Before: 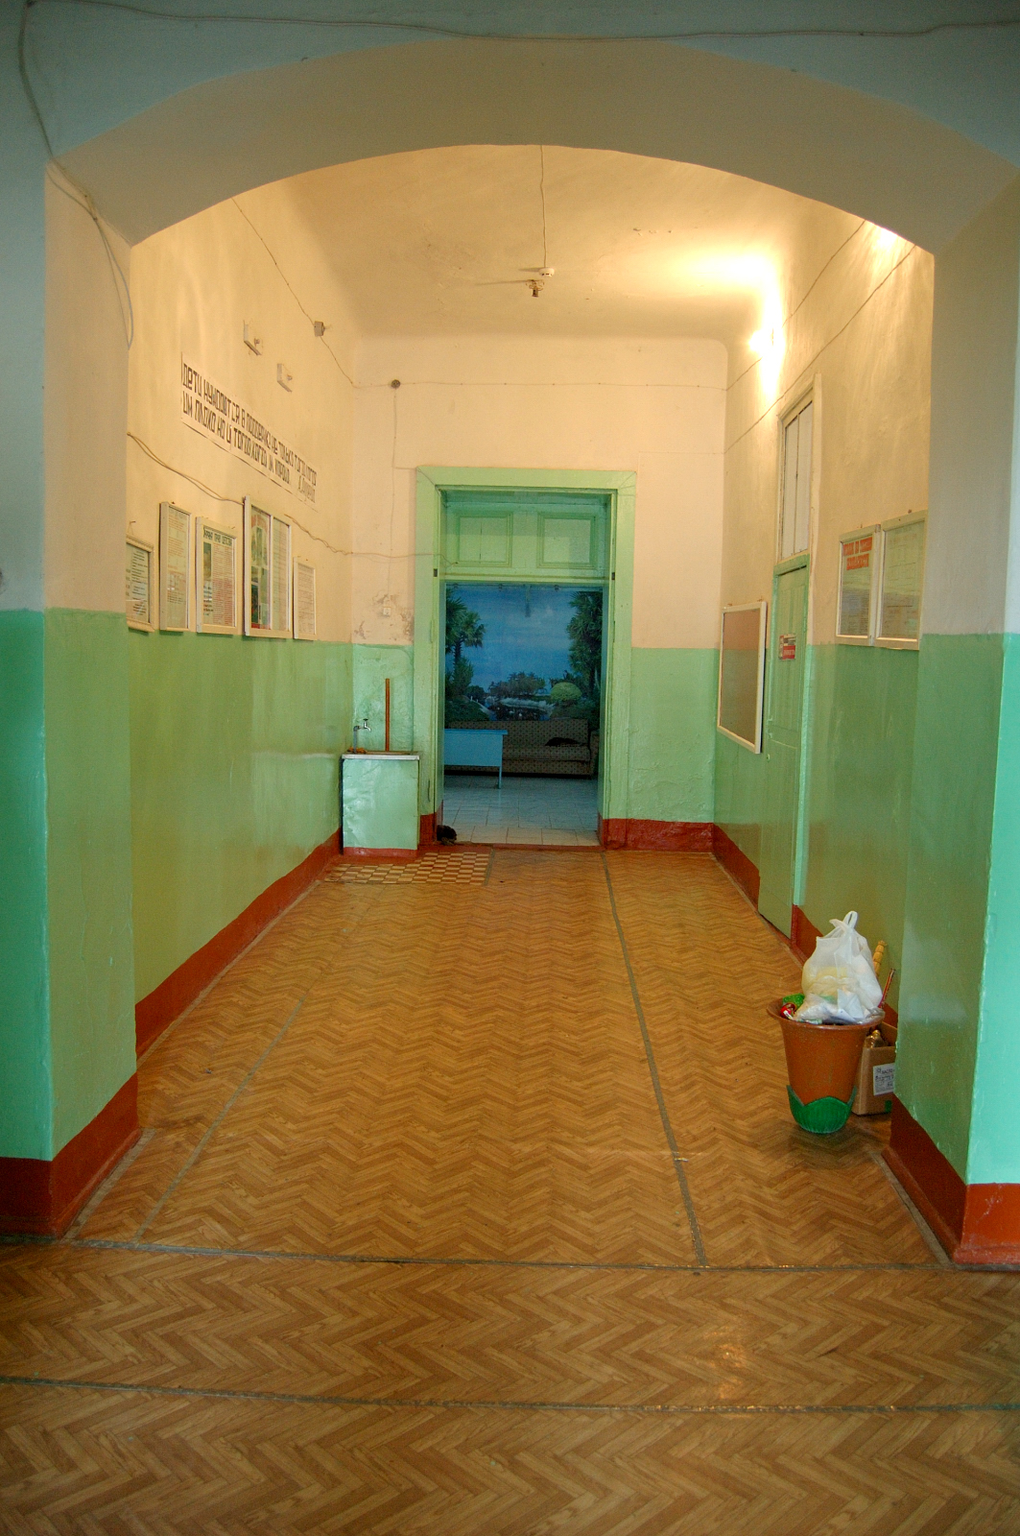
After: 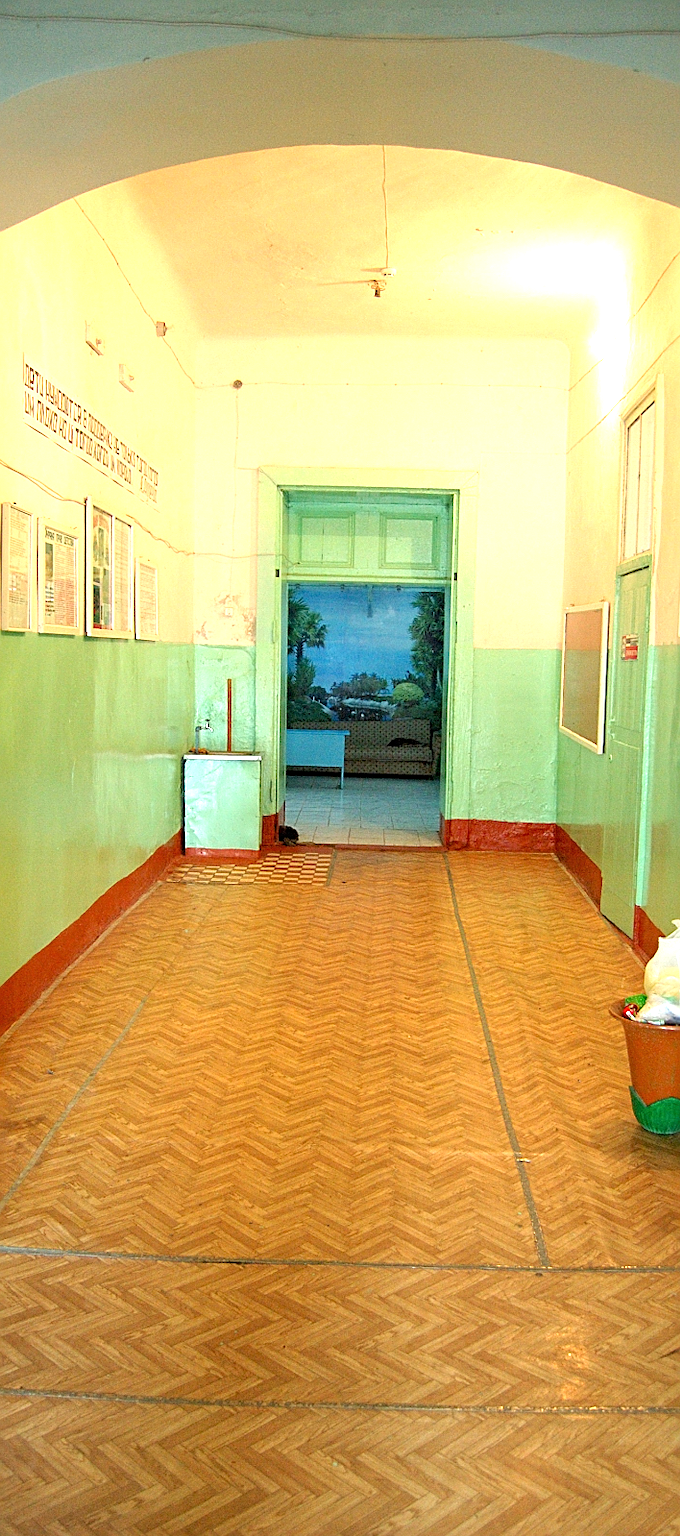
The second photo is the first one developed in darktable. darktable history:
sharpen: on, module defaults
crop and rotate: left 15.546%, right 17.787%
exposure: black level correction 0, exposure 1.2 EV, compensate exposure bias true, compensate highlight preservation false
